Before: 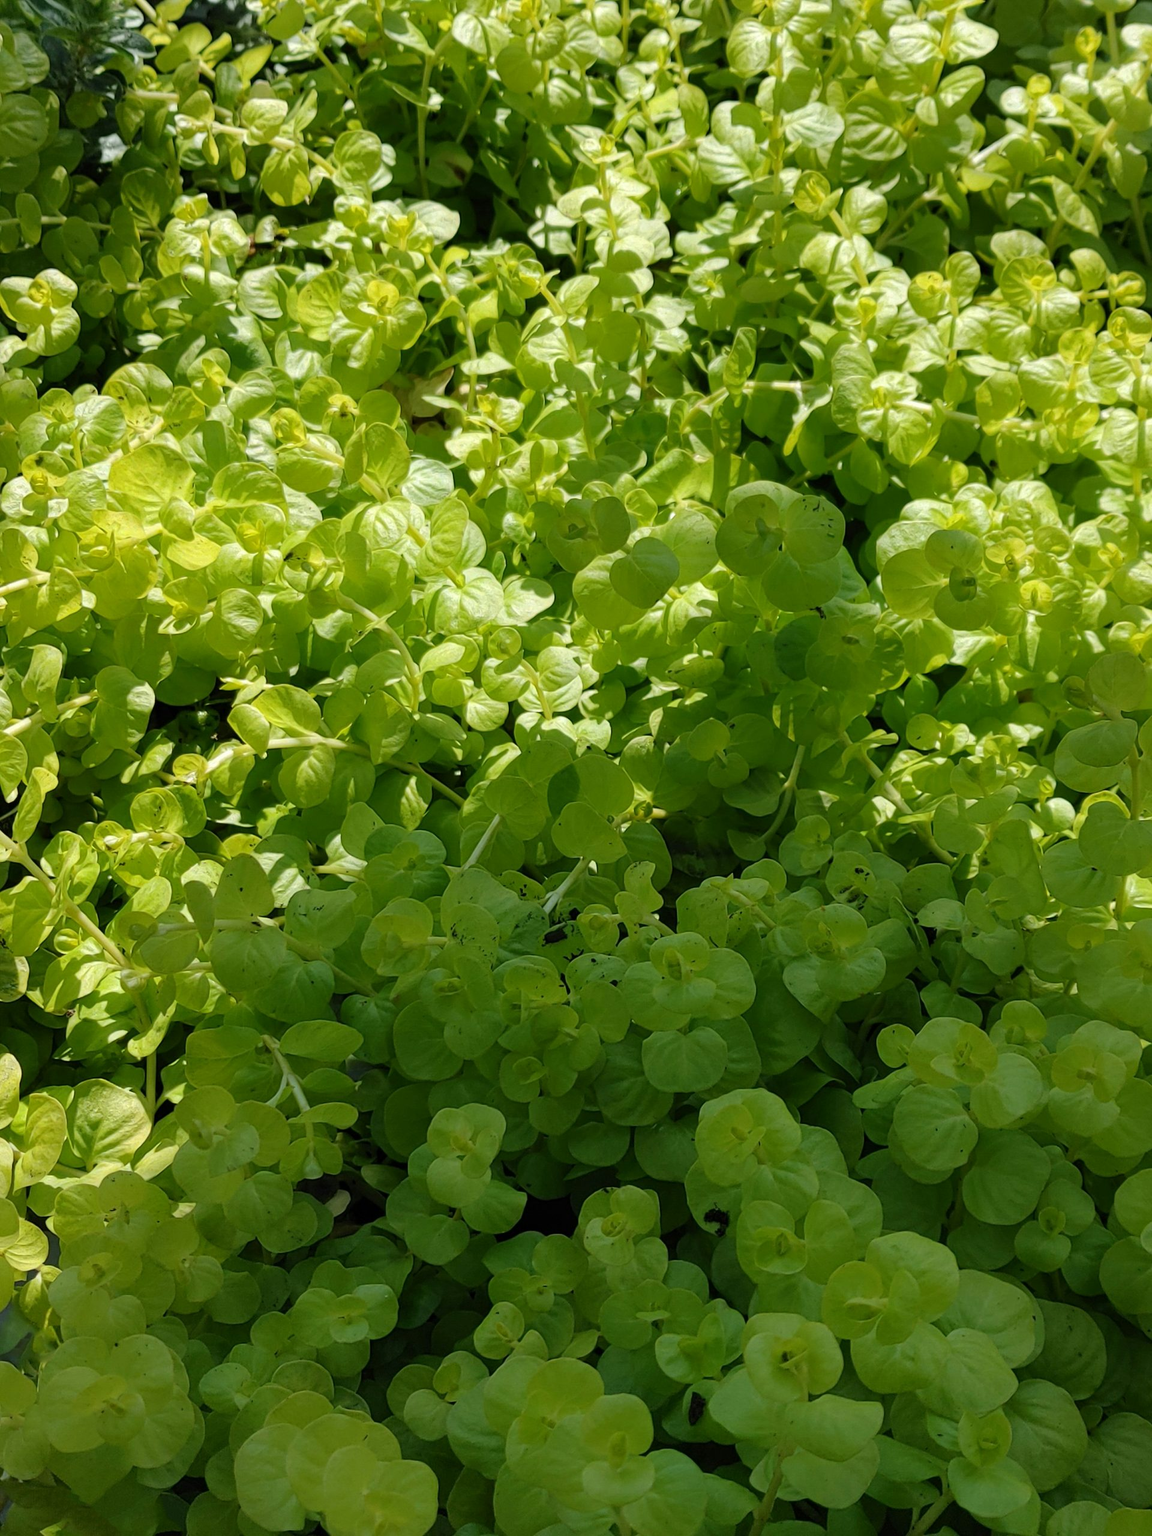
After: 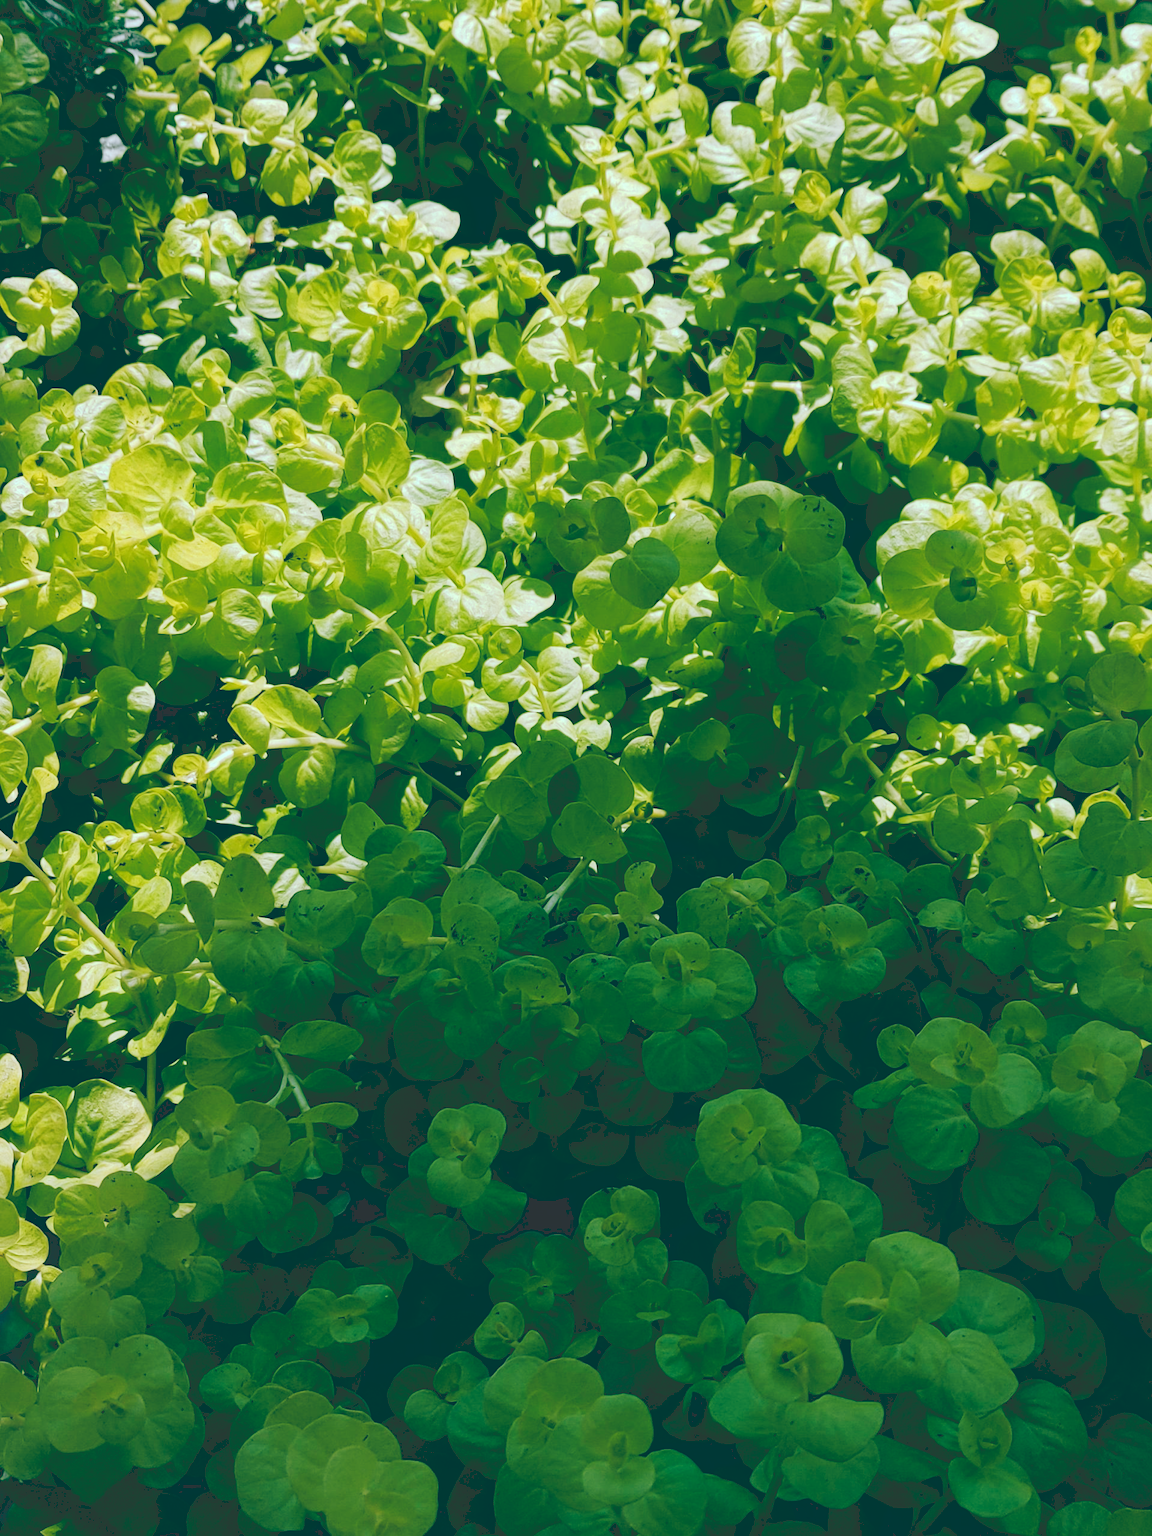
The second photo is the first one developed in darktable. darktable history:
tone curve: curves: ch0 [(0, 0) (0.003, 0.195) (0.011, 0.196) (0.025, 0.196) (0.044, 0.196) (0.069, 0.196) (0.1, 0.196) (0.136, 0.197) (0.177, 0.207) (0.224, 0.224) (0.277, 0.268) (0.335, 0.336) (0.399, 0.424) (0.468, 0.533) (0.543, 0.632) (0.623, 0.715) (0.709, 0.789) (0.801, 0.85) (0.898, 0.906) (1, 1)], preserve colors none
color look up table: target L [99.1, 92.52, 90.71, 87.19, 84.14, 77.37, 58.74, 58.21, 54.66, 55.51, 28.96, 19.54, 201.43, 79.78, 70.91, 61.81, 51.09, 49.32, 46.79, 40.08, 39.01, 33.29, 14.94, 15.26, 92.08, 64.76, 76.39, 66.47, 65.52, 55.17, 66.71, 55.45, 53.19, 41.2, 42.24, 39.83, 36.45, 32.63, 32.97, 15.22, 14.79, 14.62, 89.71, 78.27, 60.99, 58.19, 44.31, 38.74, 19.75], target a [-14.84, -2.913, -11.79, -41.82, -55.27, -7.971, -51.29, -43.05, -19.09, -21.47, -37.2, -56.86, 0, 21.56, 29.88, 27.28, 60.96, 68.34, 64.32, 18.19, 5.248, 41.79, -44.41, -44.99, 5.014, 48.78, 27.46, 3.453, -0.182, 77.24, 64.82, 15.55, 22.47, 45.63, 57.37, 26.5, 10.13, 29.33, -6.605, -40.92, -37.7, -42.21, -14.43, -27.24, -24.73, -19.42, -18.18, -7.605, -54.84], target b [-1.747, 22.13, 78.98, -7.735, 17.87, -11.15, 45.71, 16.88, 44.44, 15.72, 10.41, -2.376, -0.001, -0.428, 45.17, 21.55, 20.25, 42.06, 5.076, 10.19, 27.93, 21.46, -10.6, -12.73, -16.37, -15.15, -42.9, -41.77, -9.652, -32.35, -59.19, -24.38, -81.22, -25.06, -69.85, -36.03, -53.05, -6.719, -6.742, -26.93, -33.28, -17.8, -19.93, -19.66, -21.08, -51.47, -10.65, -25.91, -12.67], num patches 49
